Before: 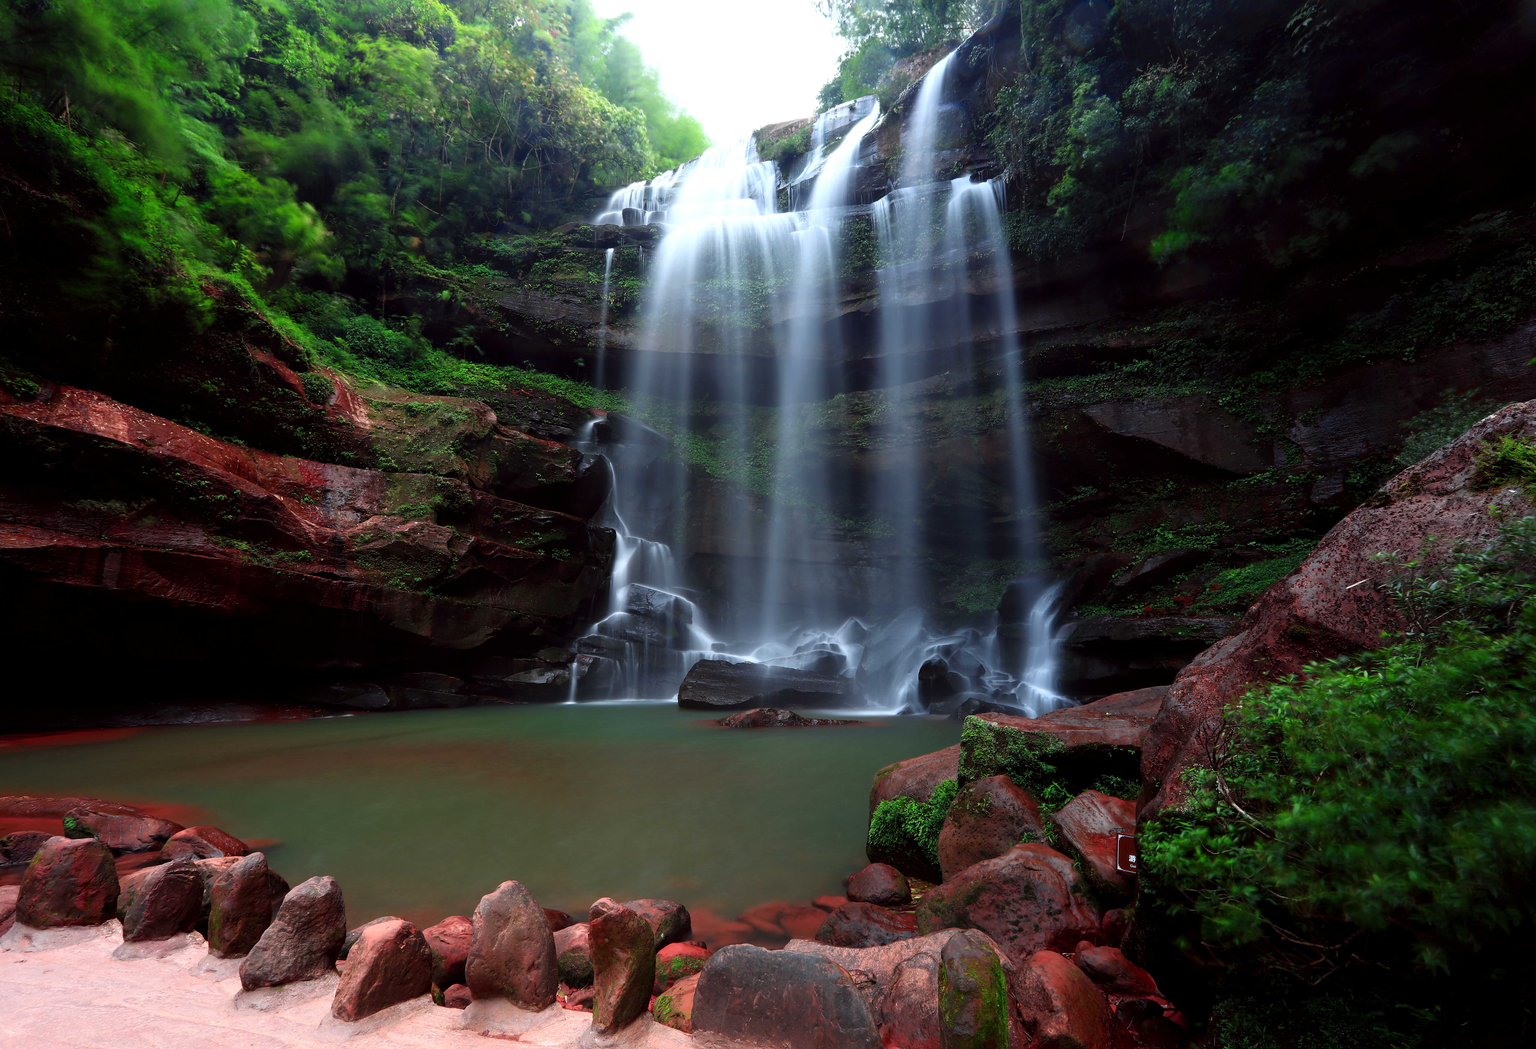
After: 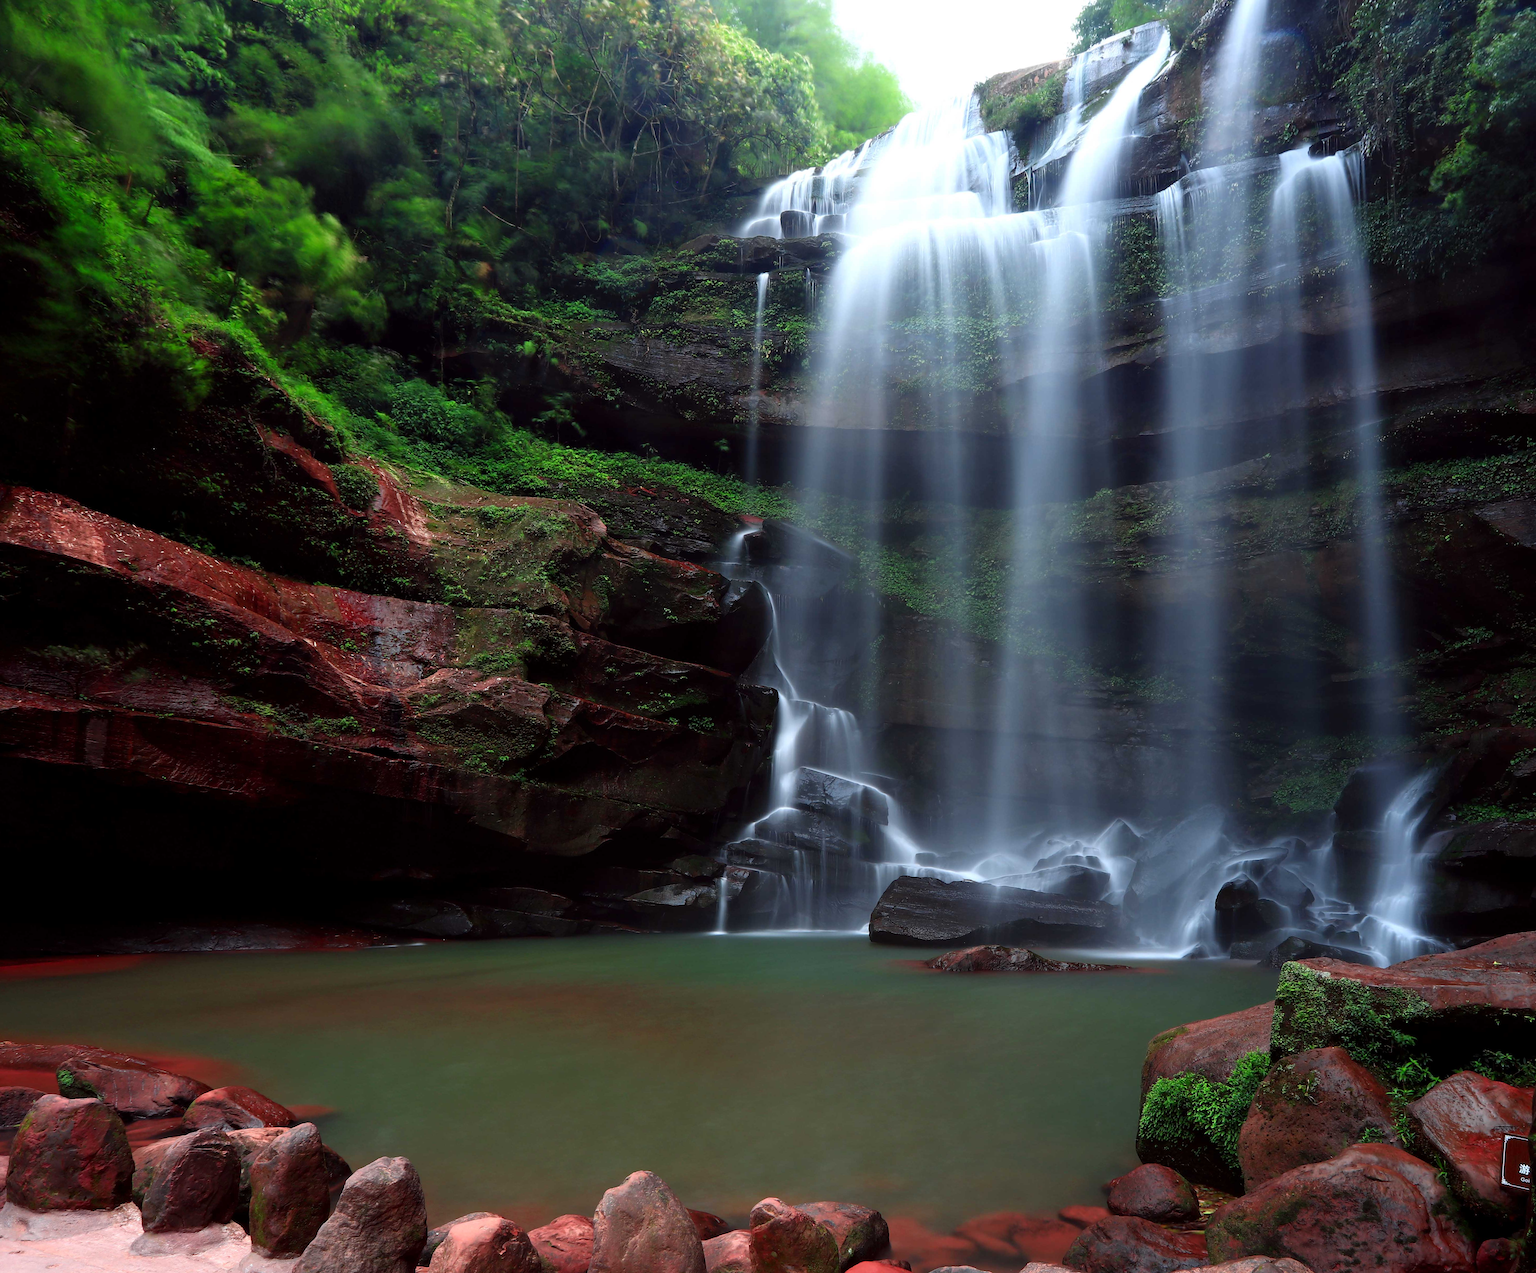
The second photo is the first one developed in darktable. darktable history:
crop: top 5.803%, right 27.864%, bottom 5.804%
rotate and perspective: rotation 0.062°, lens shift (vertical) 0.115, lens shift (horizontal) -0.133, crop left 0.047, crop right 0.94, crop top 0.061, crop bottom 0.94
